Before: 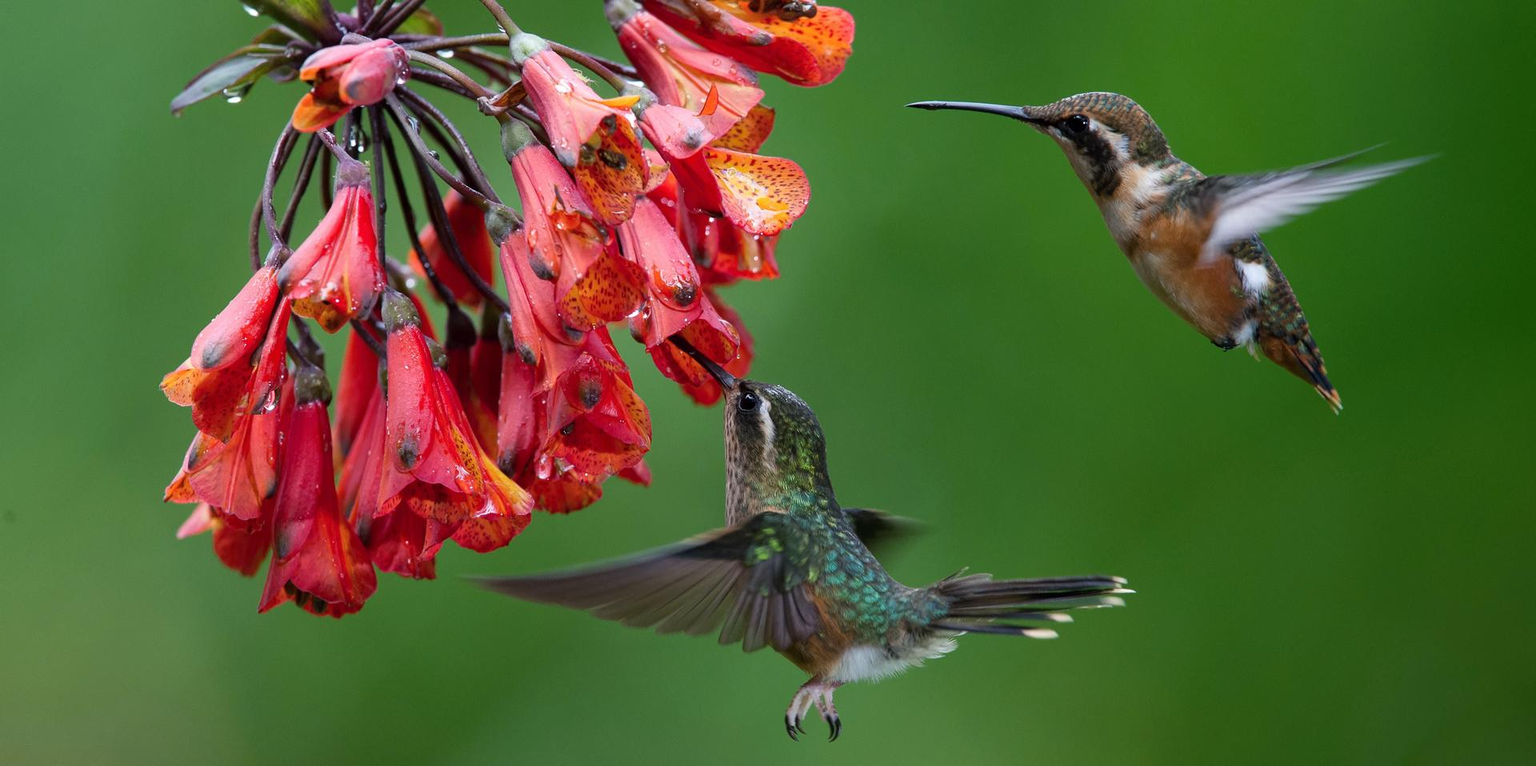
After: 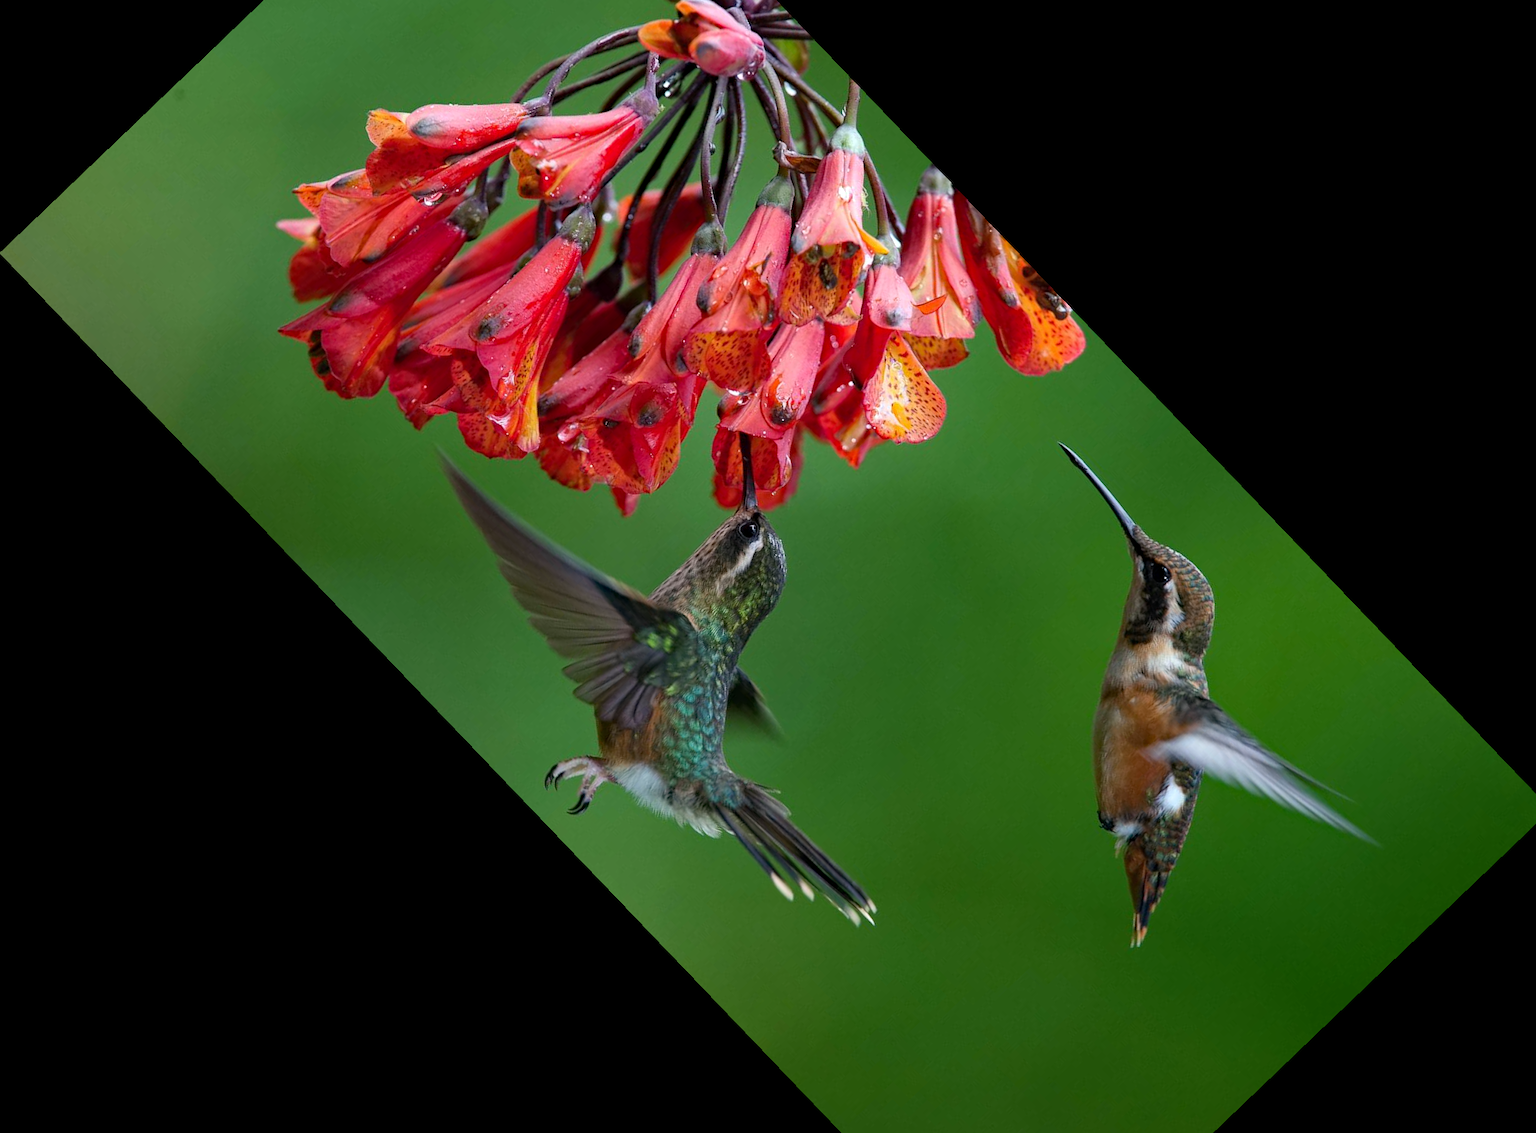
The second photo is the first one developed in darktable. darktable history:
haze removal: compatibility mode true, adaptive false
crop and rotate: angle -46.26°, top 16.234%, right 0.912%, bottom 11.704%
